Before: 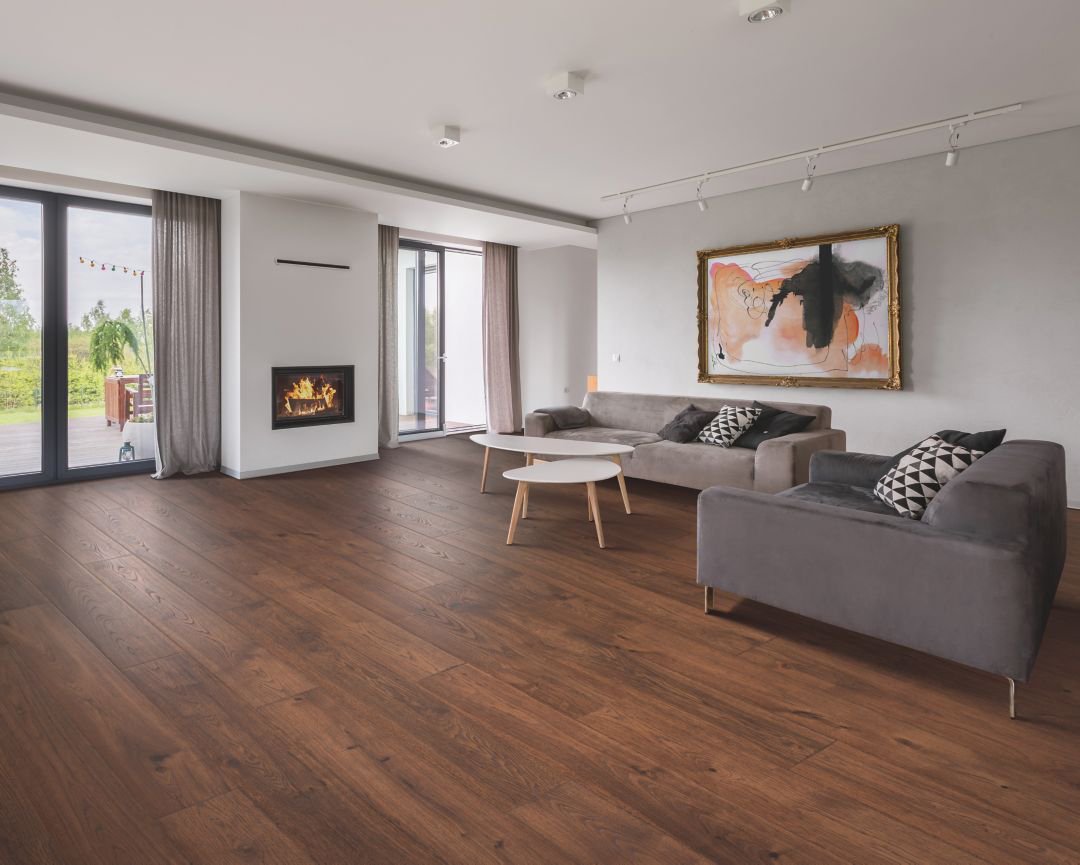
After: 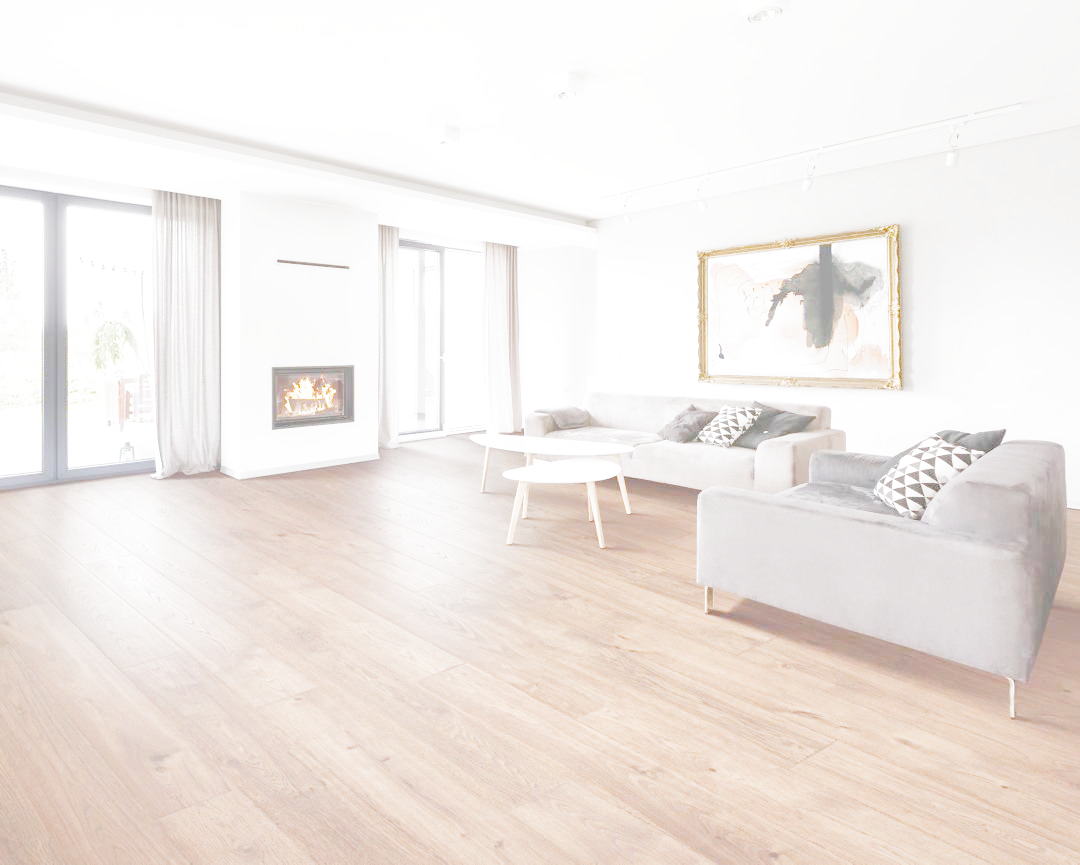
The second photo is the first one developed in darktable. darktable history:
filmic rgb: middle gray luminance 12.74%, black relative exposure -10.13 EV, white relative exposure 3.47 EV, threshold 6 EV, target black luminance 0%, hardness 5.74, latitude 44.69%, contrast 1.221, highlights saturation mix 5%, shadows ↔ highlights balance 26.78%, add noise in highlights 0, preserve chrominance no, color science v3 (2019), use custom middle-gray values true, iterations of high-quality reconstruction 0, contrast in highlights soft, enable highlight reconstruction true
exposure: exposure 0.6 EV, compensate highlight preservation false
color balance: output saturation 110%
